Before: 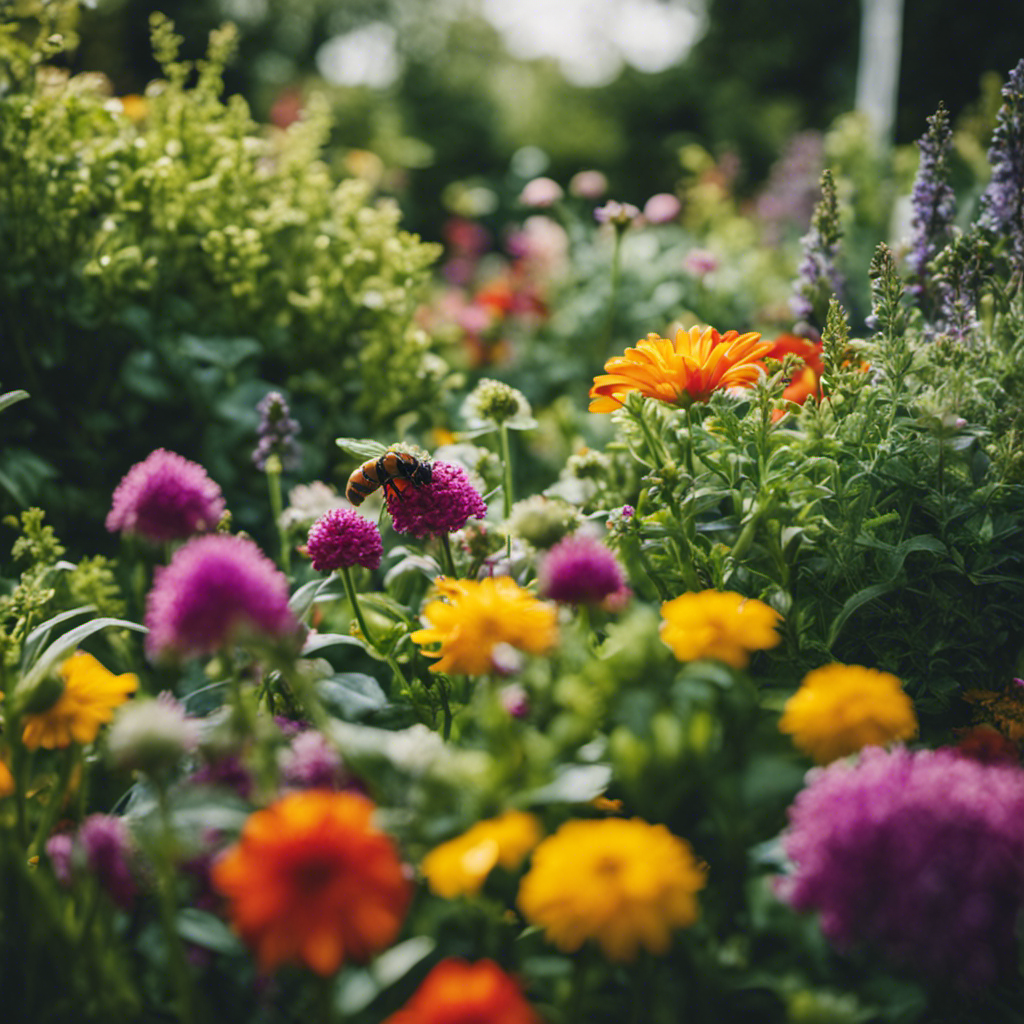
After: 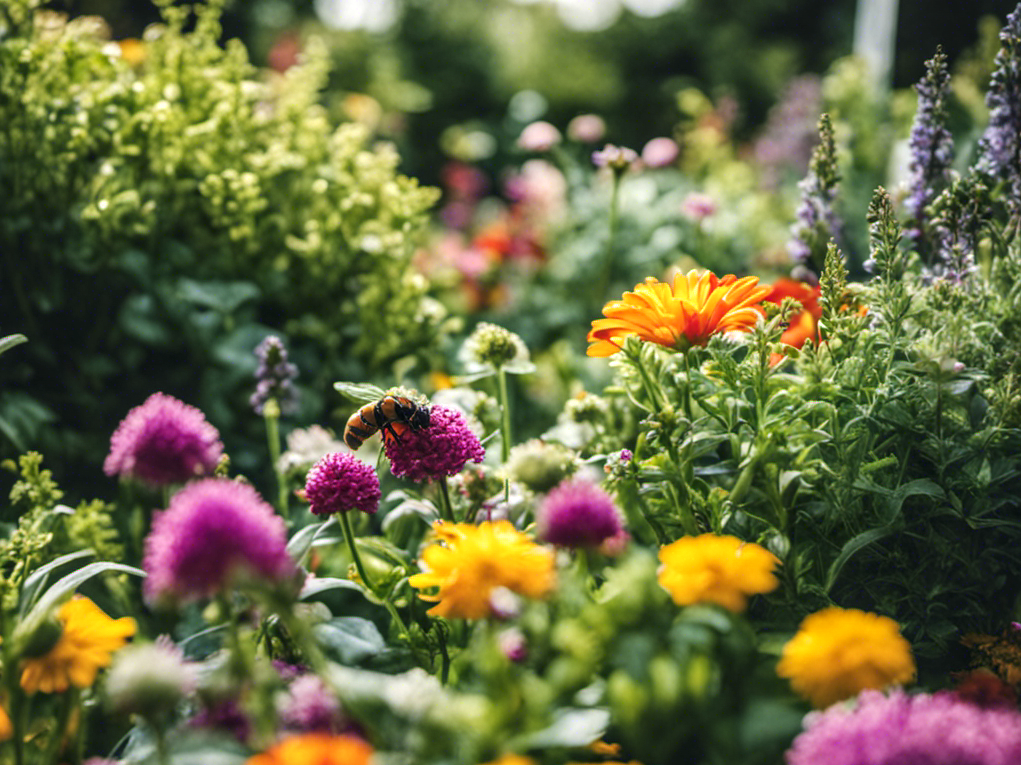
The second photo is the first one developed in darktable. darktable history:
crop: left 0.242%, top 5.523%, bottom 19.748%
tone equalizer: -8 EV -0.455 EV, -7 EV -0.425 EV, -6 EV -0.368 EV, -5 EV -0.204 EV, -3 EV 0.216 EV, -2 EV 0.309 EV, -1 EV 0.39 EV, +0 EV 0.408 EV, mask exposure compensation -0.506 EV
local contrast: on, module defaults
